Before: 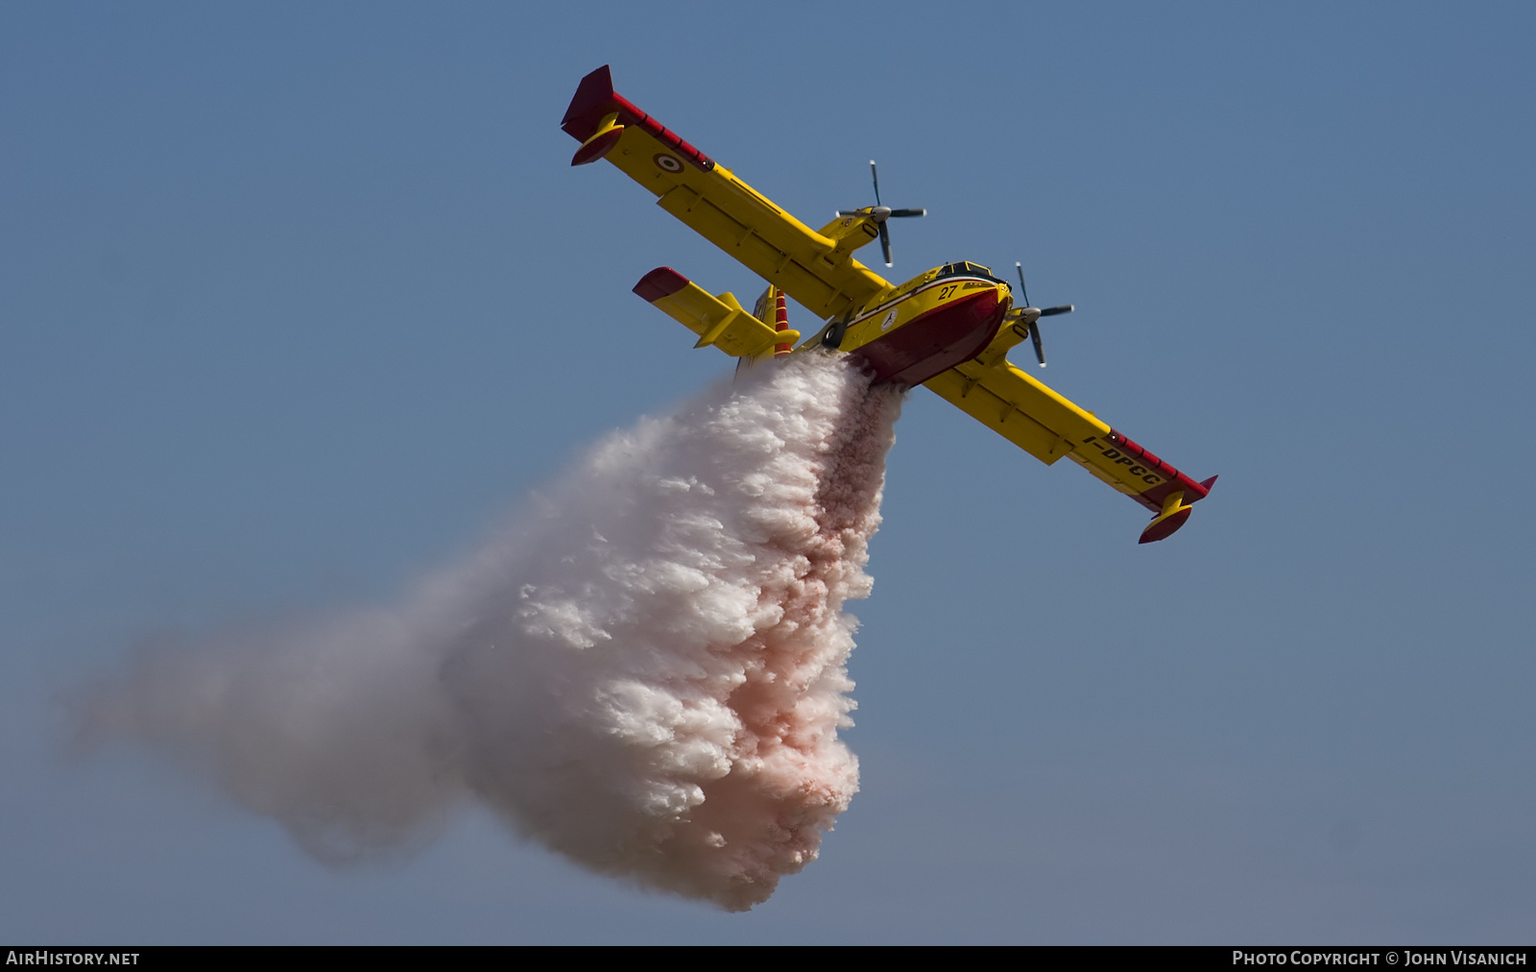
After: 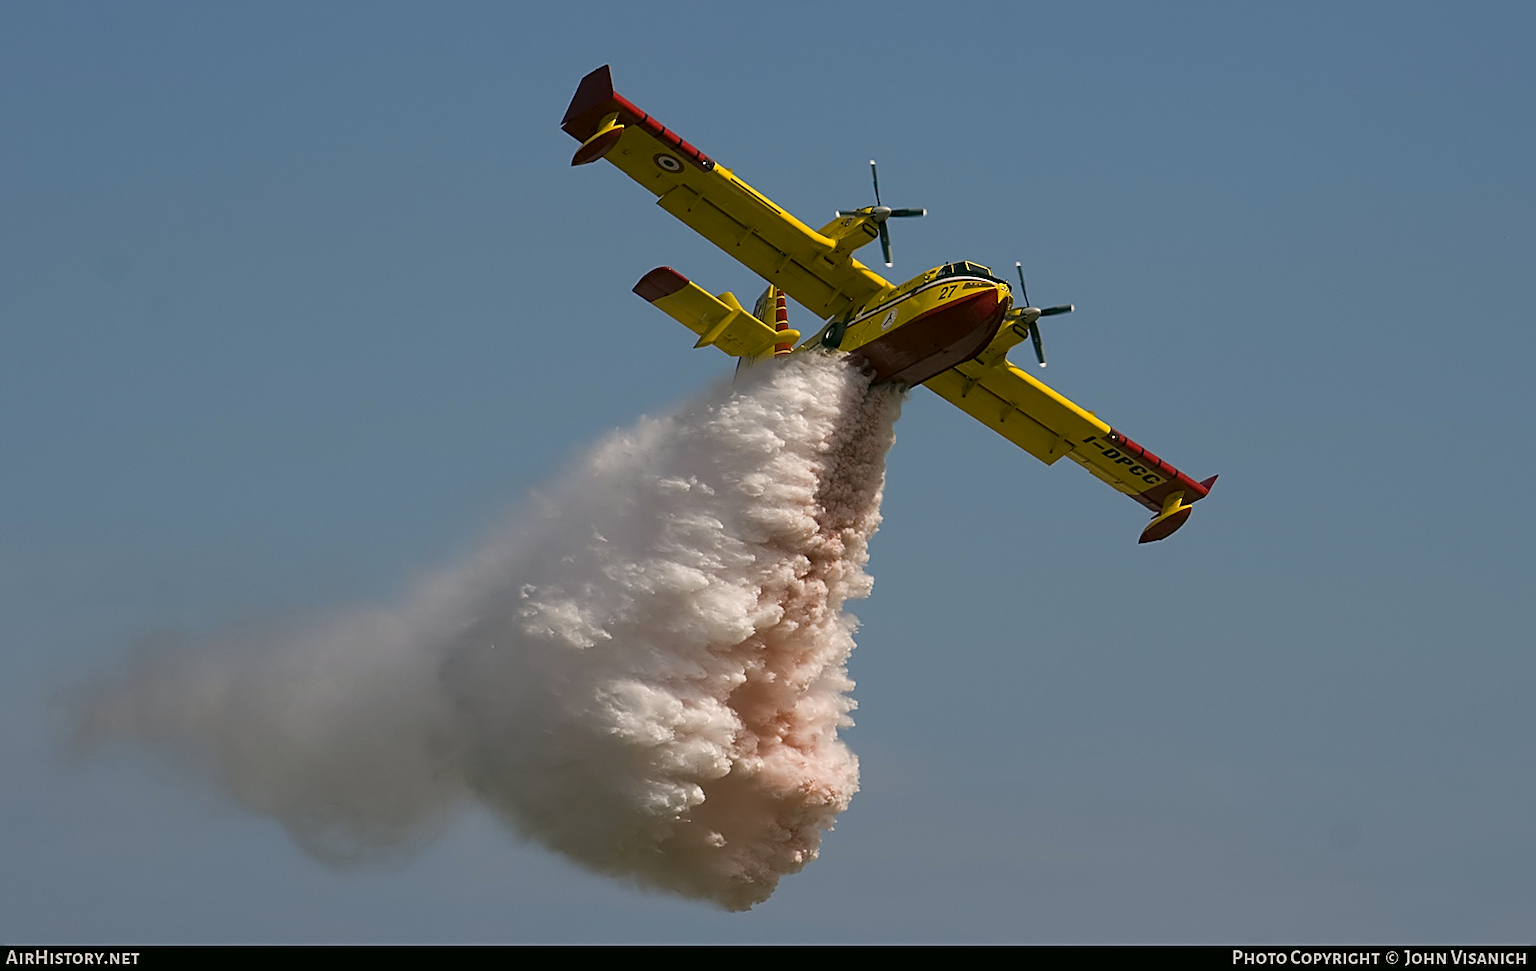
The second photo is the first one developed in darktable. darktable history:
sharpen: on, module defaults
tone equalizer: edges refinement/feathering 500, mask exposure compensation -1.57 EV, preserve details no
color correction: highlights a* 3.94, highlights b* 4.92, shadows a* -7.91, shadows b* 4.92
